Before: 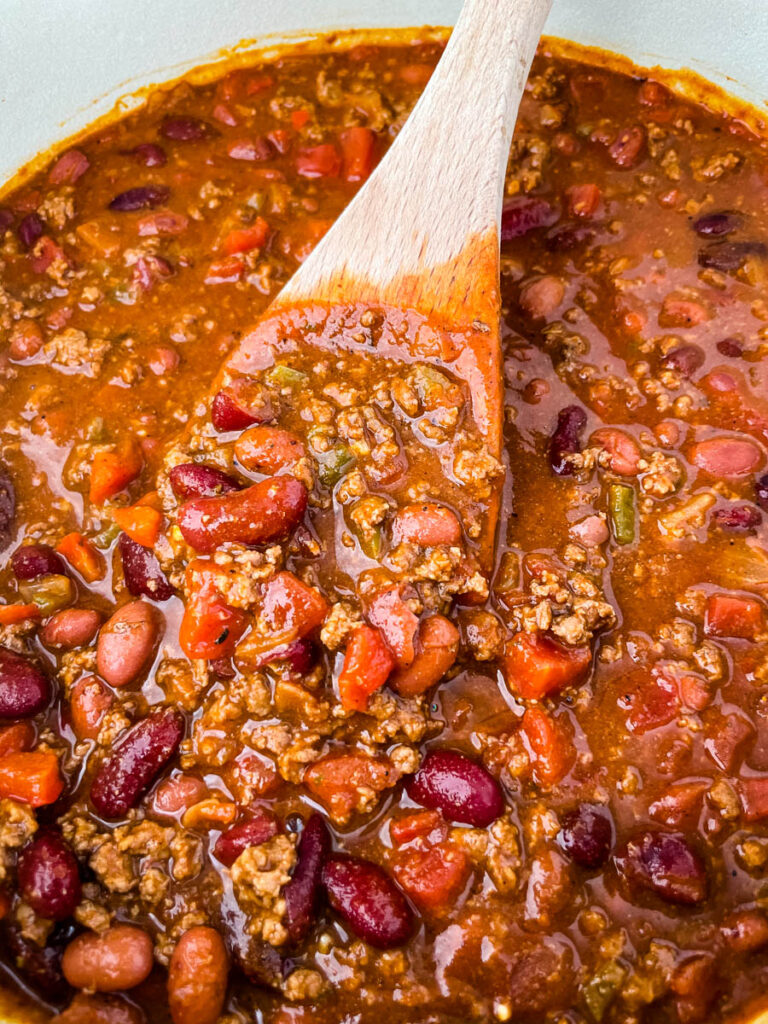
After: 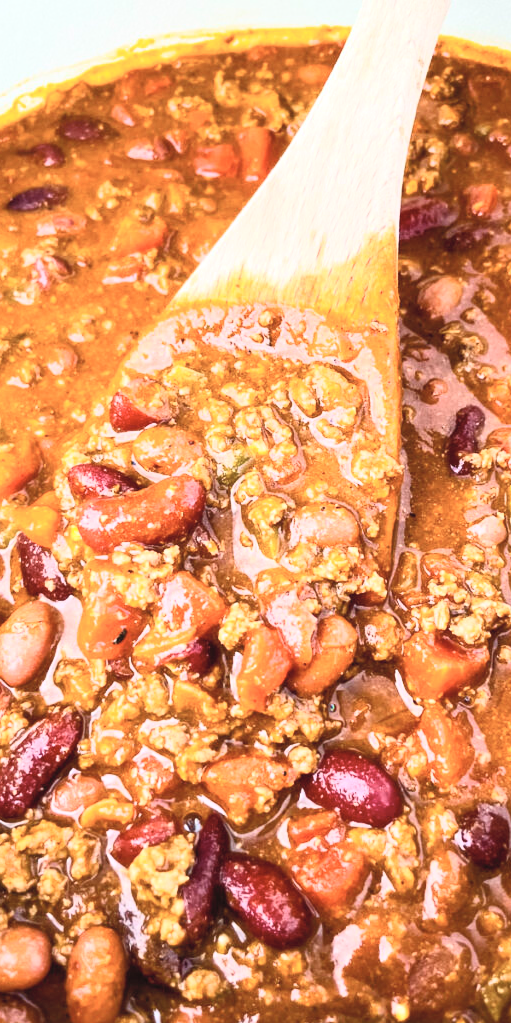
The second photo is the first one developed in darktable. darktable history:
crop and rotate: left 13.346%, right 20.054%
contrast brightness saturation: contrast 0.394, brightness 0.522
exposure: exposure 0.128 EV, compensate exposure bias true, compensate highlight preservation false
